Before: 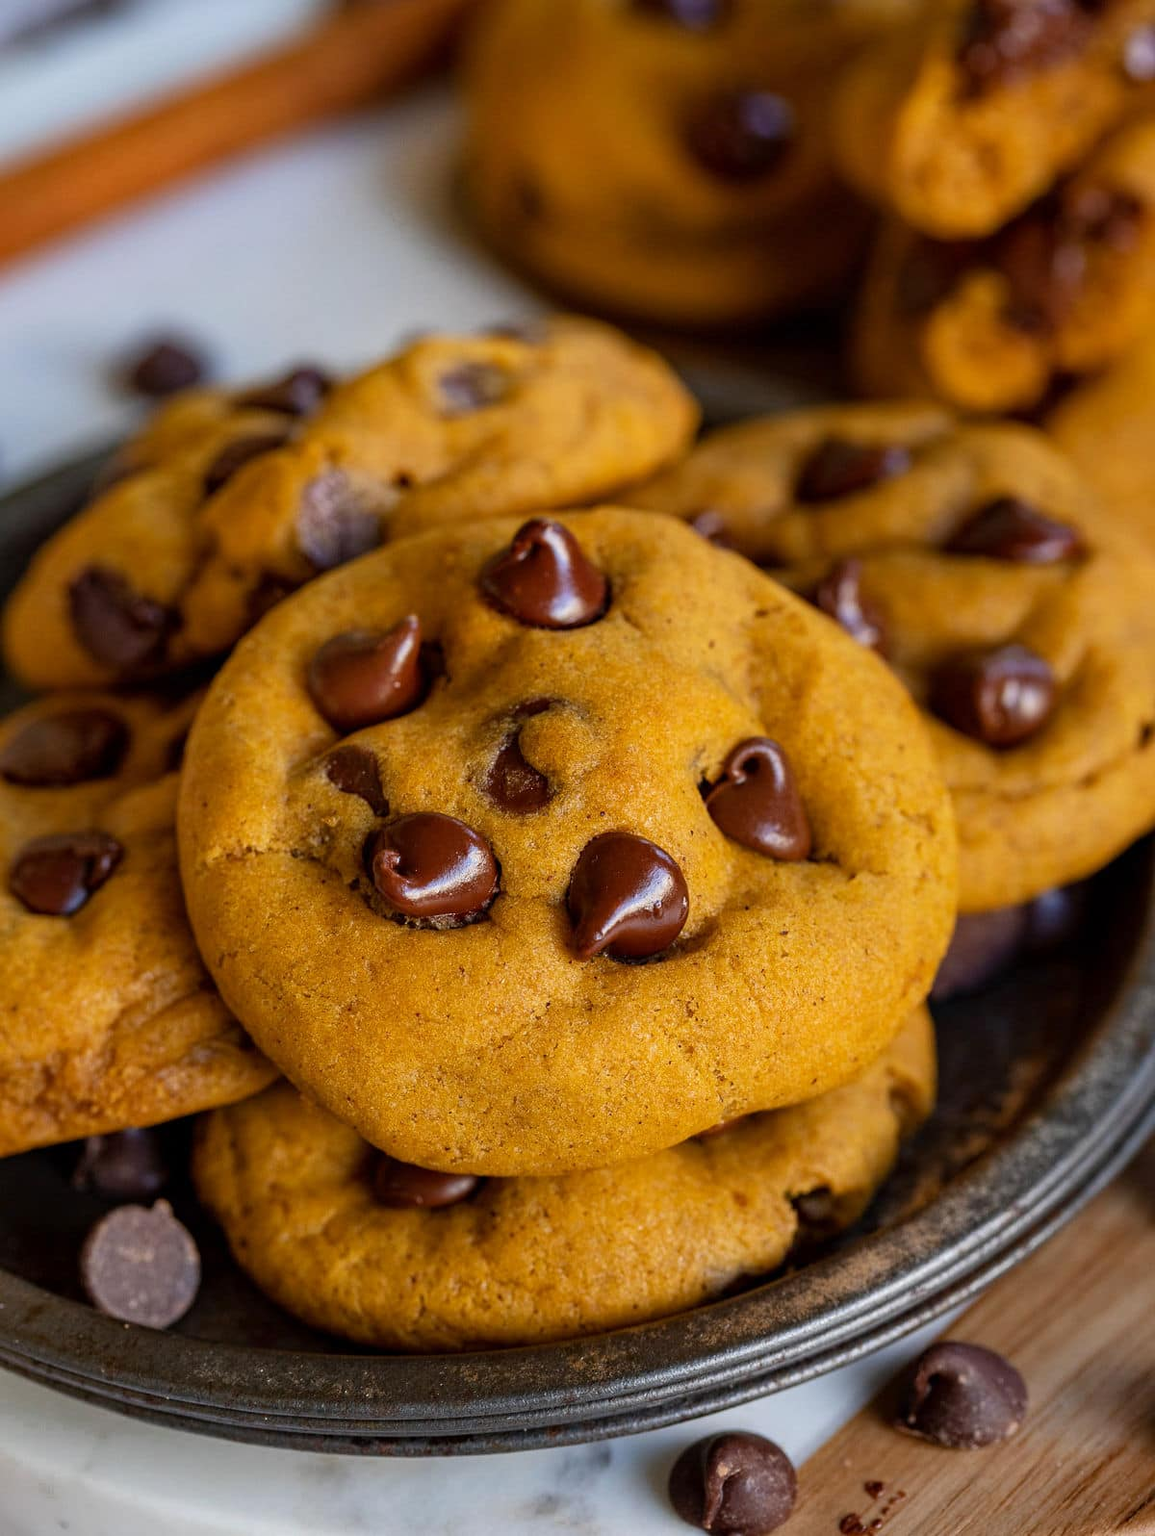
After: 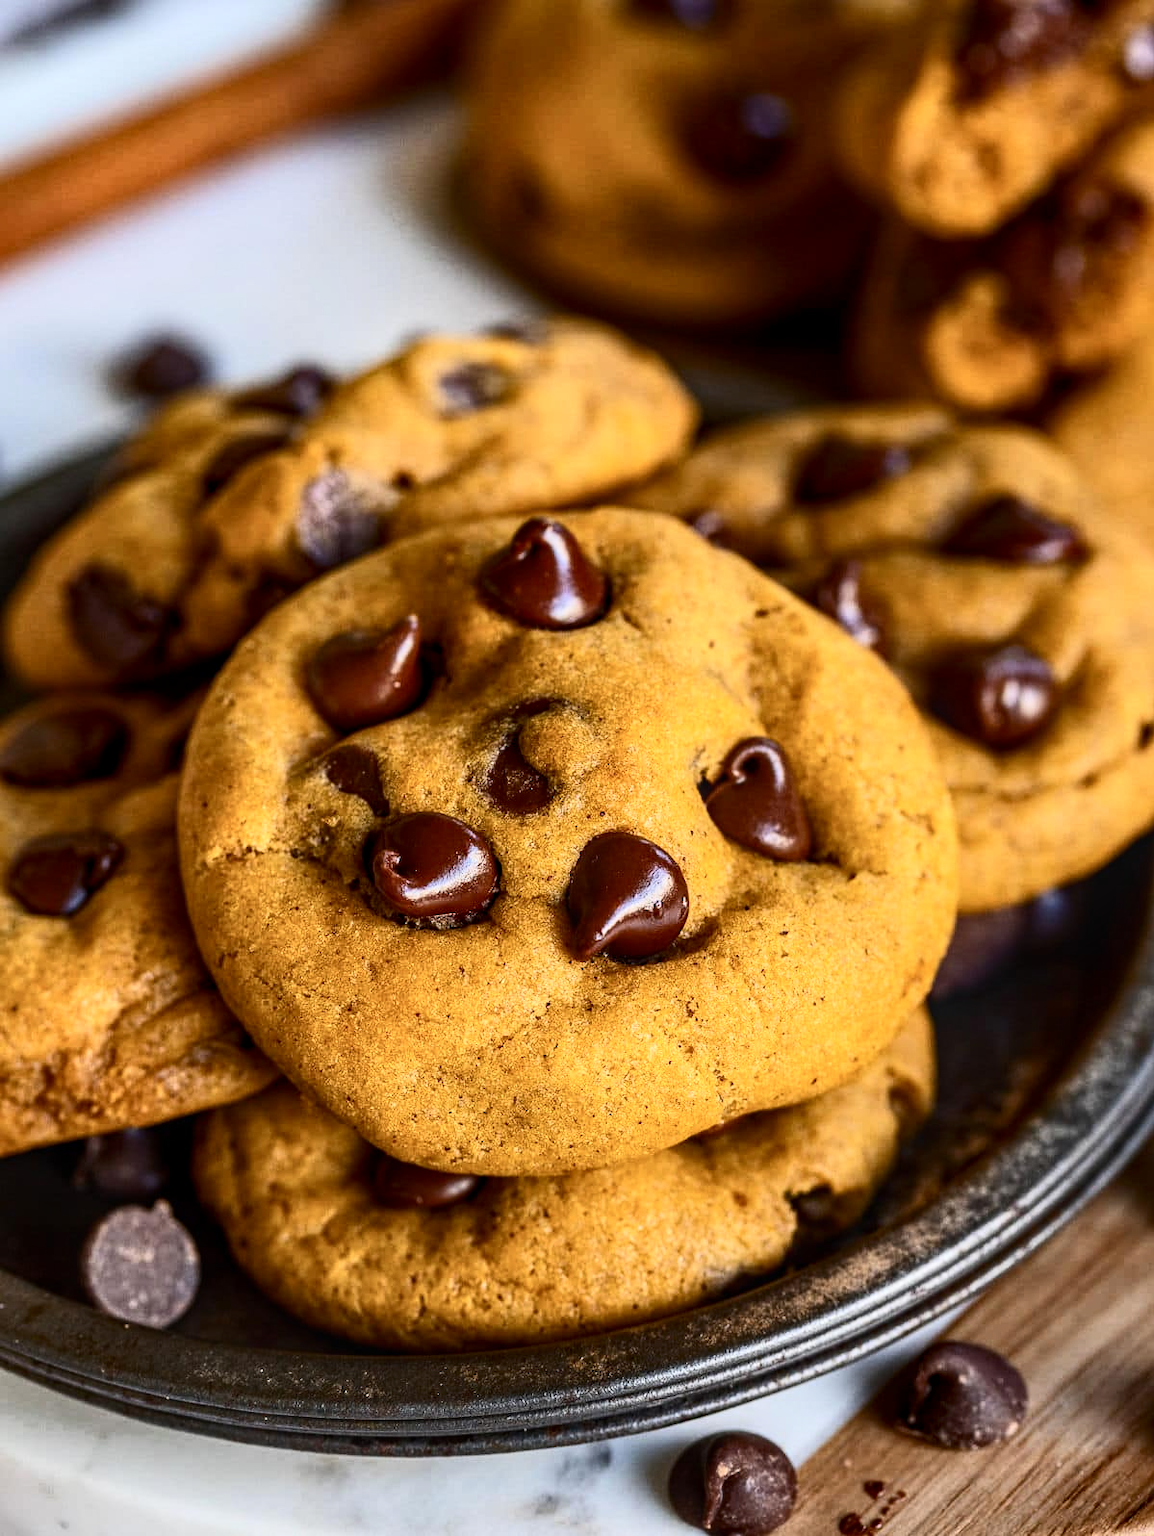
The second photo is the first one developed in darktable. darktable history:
contrast brightness saturation: contrast 0.375, brightness 0.11
local contrast: on, module defaults
